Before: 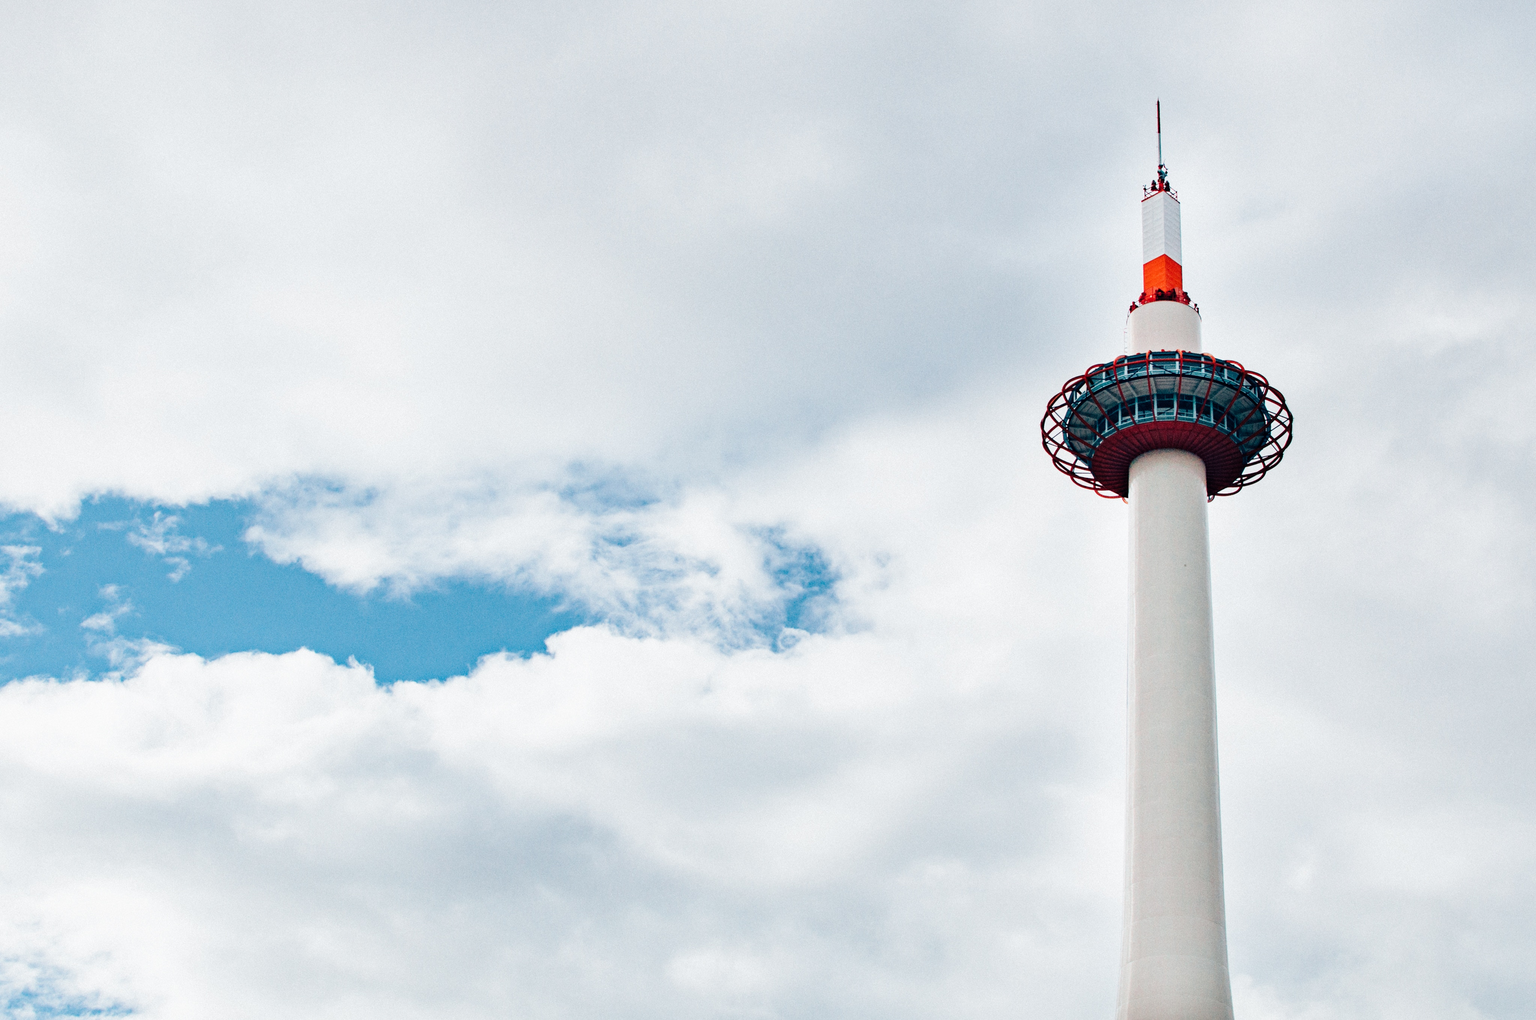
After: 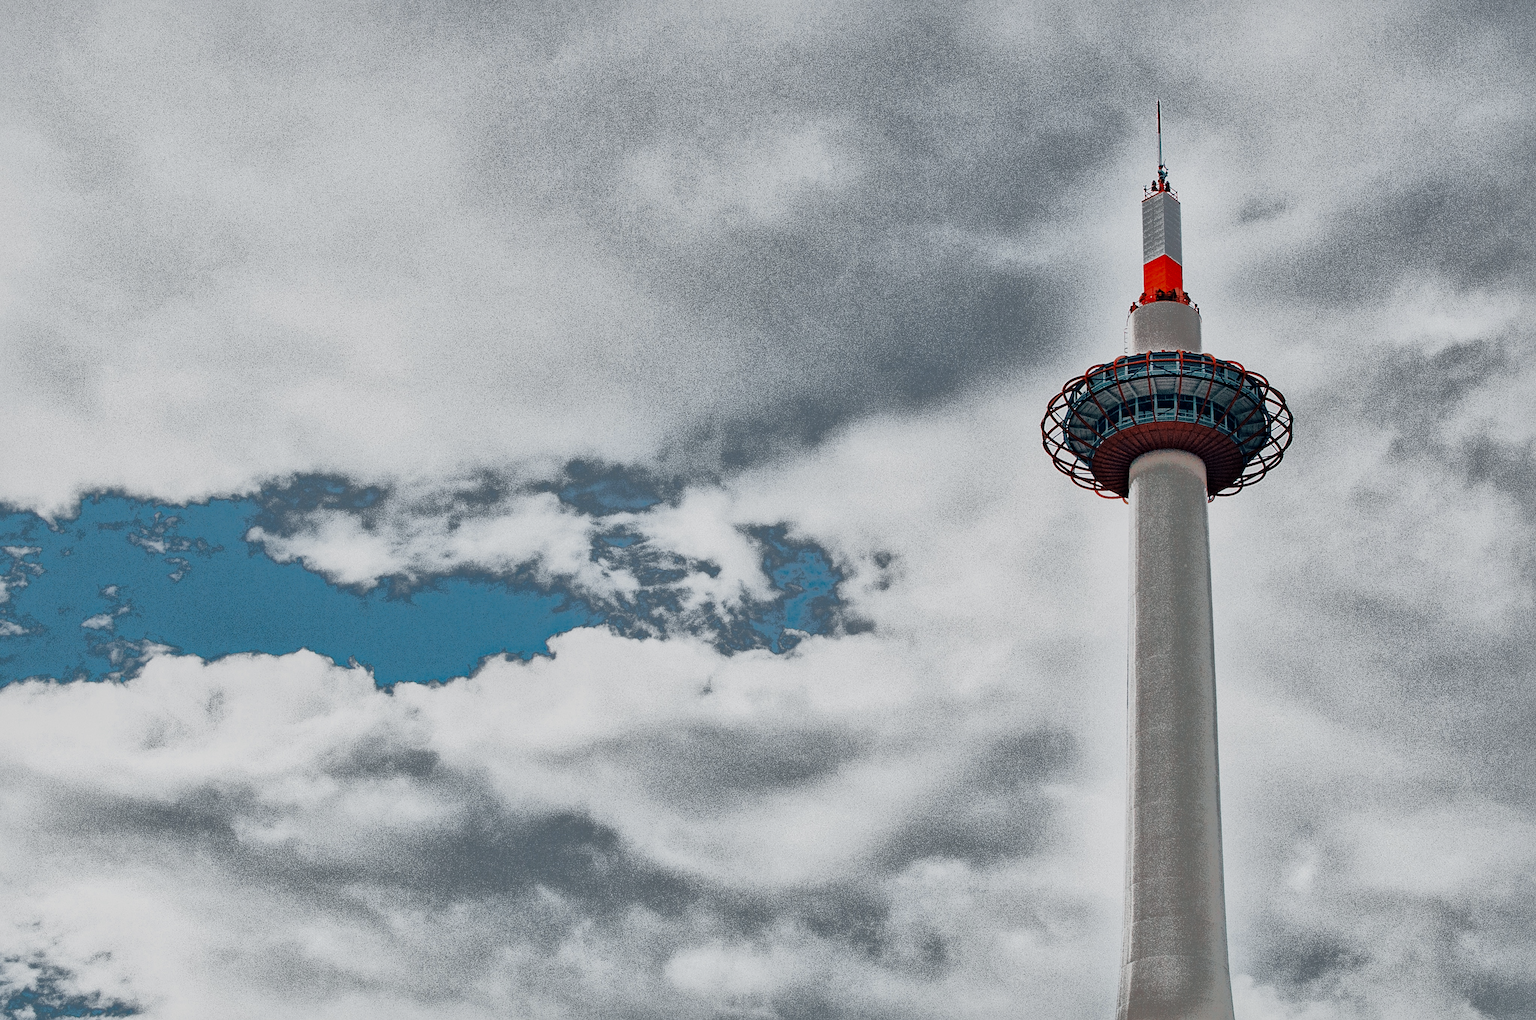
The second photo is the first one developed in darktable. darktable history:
global tonemap: drago (1, 100), detail 1
tone equalizer: -8 EV -0.417 EV, -7 EV -0.389 EV, -6 EV -0.333 EV, -5 EV -0.222 EV, -3 EV 0.222 EV, -2 EV 0.333 EV, -1 EV 0.389 EV, +0 EV 0.417 EV, edges refinement/feathering 500, mask exposure compensation -1.57 EV, preserve details no
sharpen: amount 0.6
color zones: curves: ch0 [(0, 0.5) (0.125, 0.4) (0.25, 0.5) (0.375, 0.4) (0.5, 0.4) (0.625, 0.35) (0.75, 0.35) (0.875, 0.5)]; ch1 [(0, 0.35) (0.125, 0.45) (0.25, 0.35) (0.375, 0.35) (0.5, 0.35) (0.625, 0.35) (0.75, 0.45) (0.875, 0.35)]; ch2 [(0, 0.6) (0.125, 0.5) (0.25, 0.5) (0.375, 0.6) (0.5, 0.6) (0.625, 0.5) (0.75, 0.5) (0.875, 0.5)]
fill light: exposure -0.73 EV, center 0.69, width 2.2
